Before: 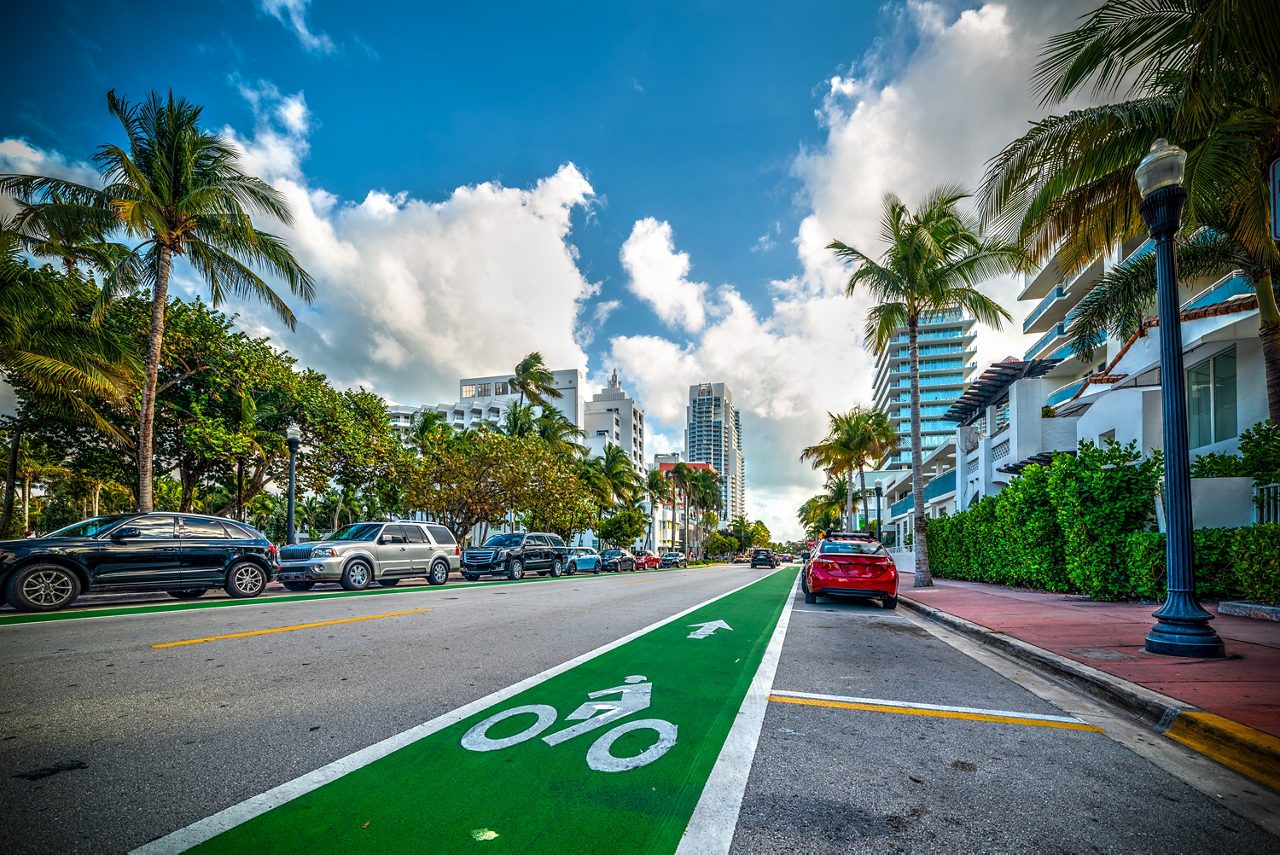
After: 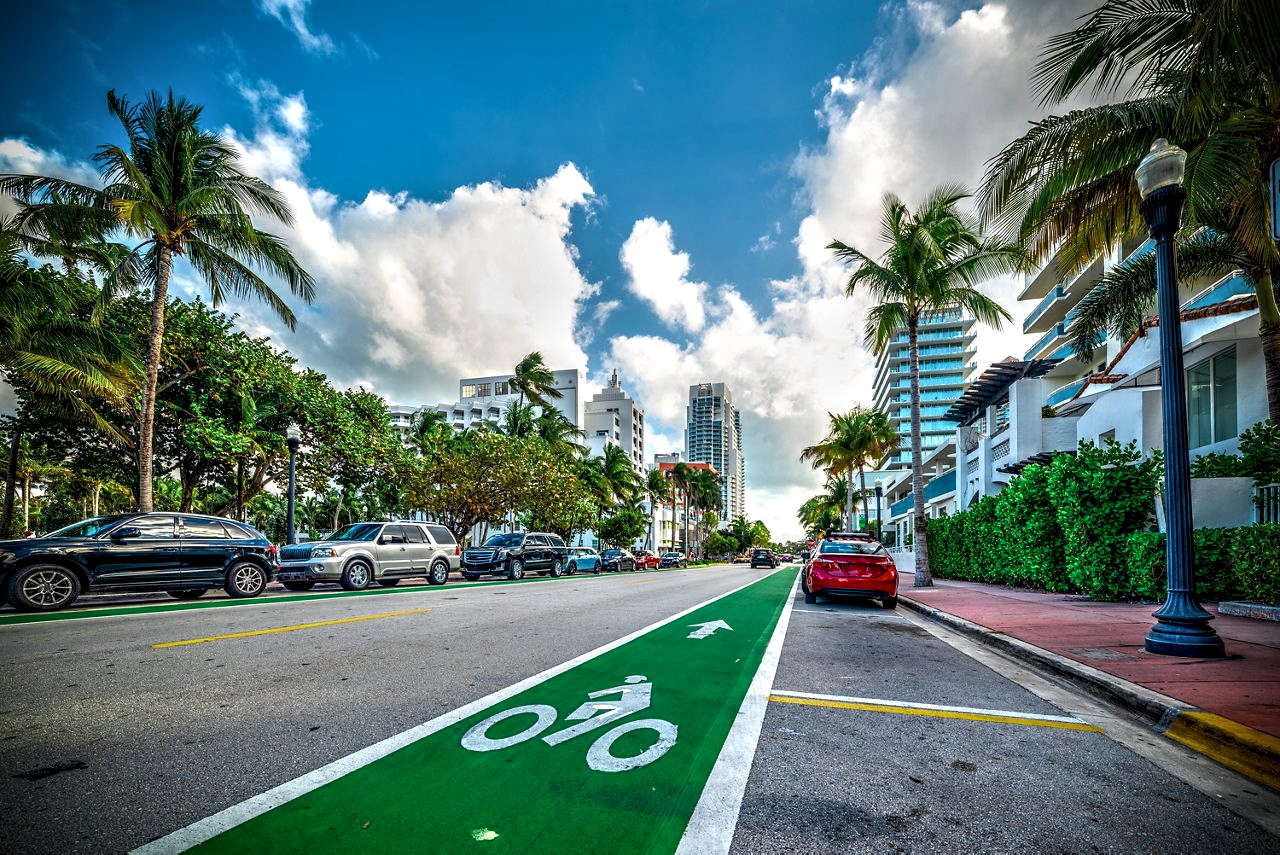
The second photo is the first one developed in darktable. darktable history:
contrast equalizer: y [[0.535, 0.543, 0.548, 0.548, 0.542, 0.532], [0.5 ×6], [0.5 ×6], [0 ×6], [0 ×6]]
color zones: curves: ch2 [(0, 0.5) (0.143, 0.517) (0.286, 0.571) (0.429, 0.522) (0.571, 0.5) (0.714, 0.5) (0.857, 0.5) (1, 0.5)]
